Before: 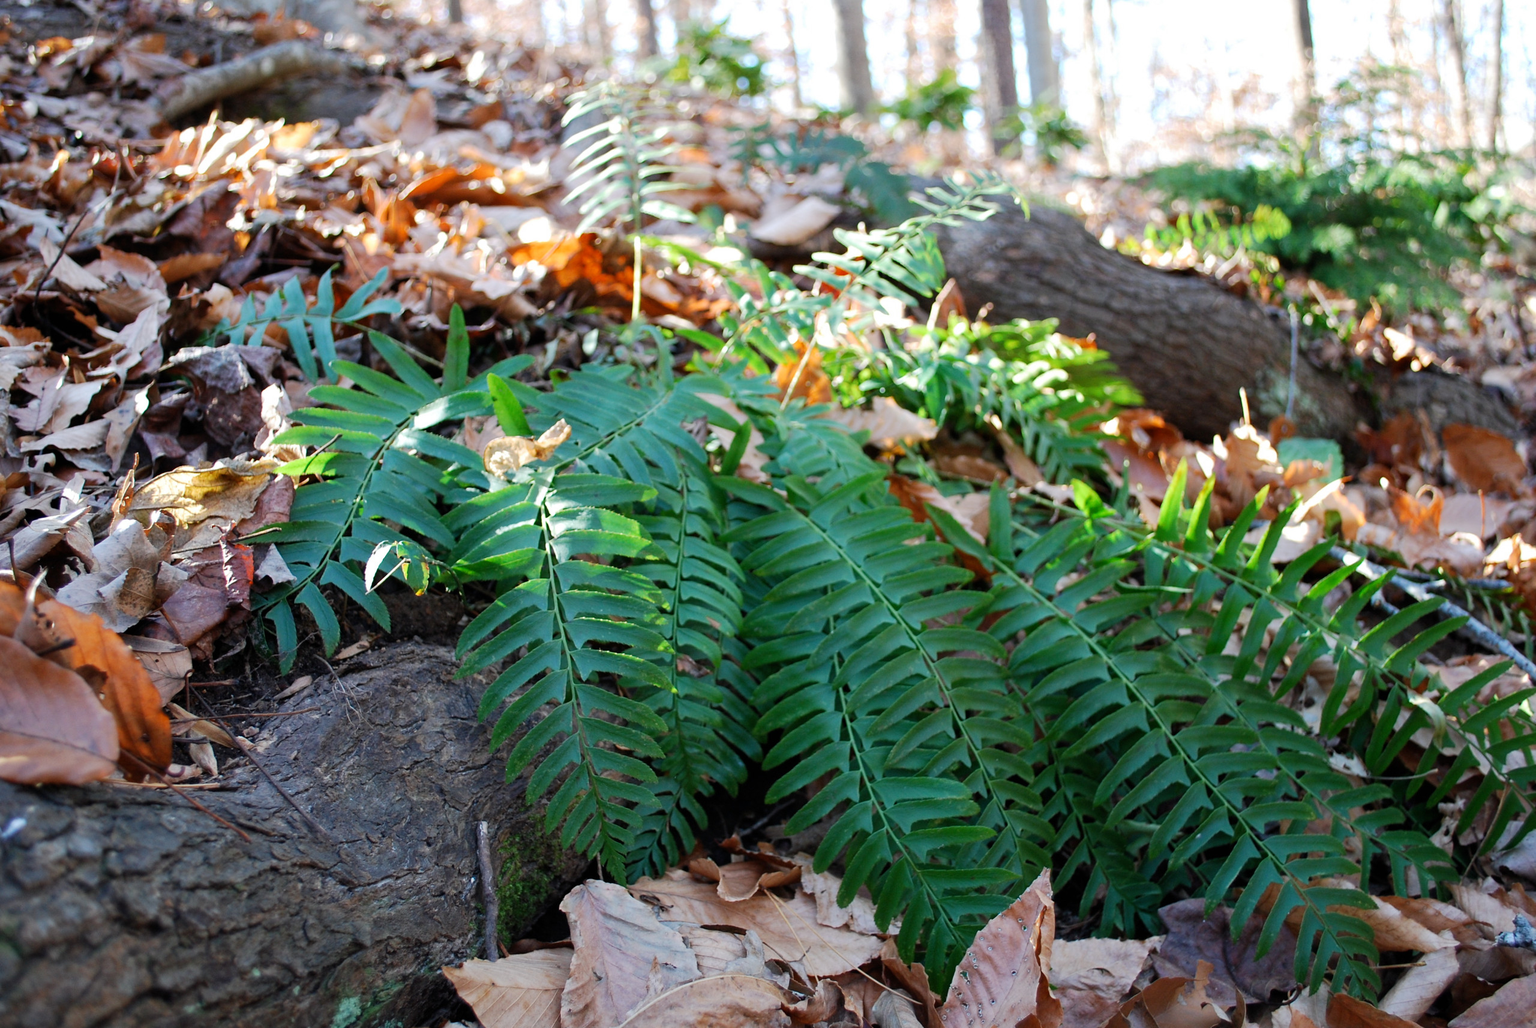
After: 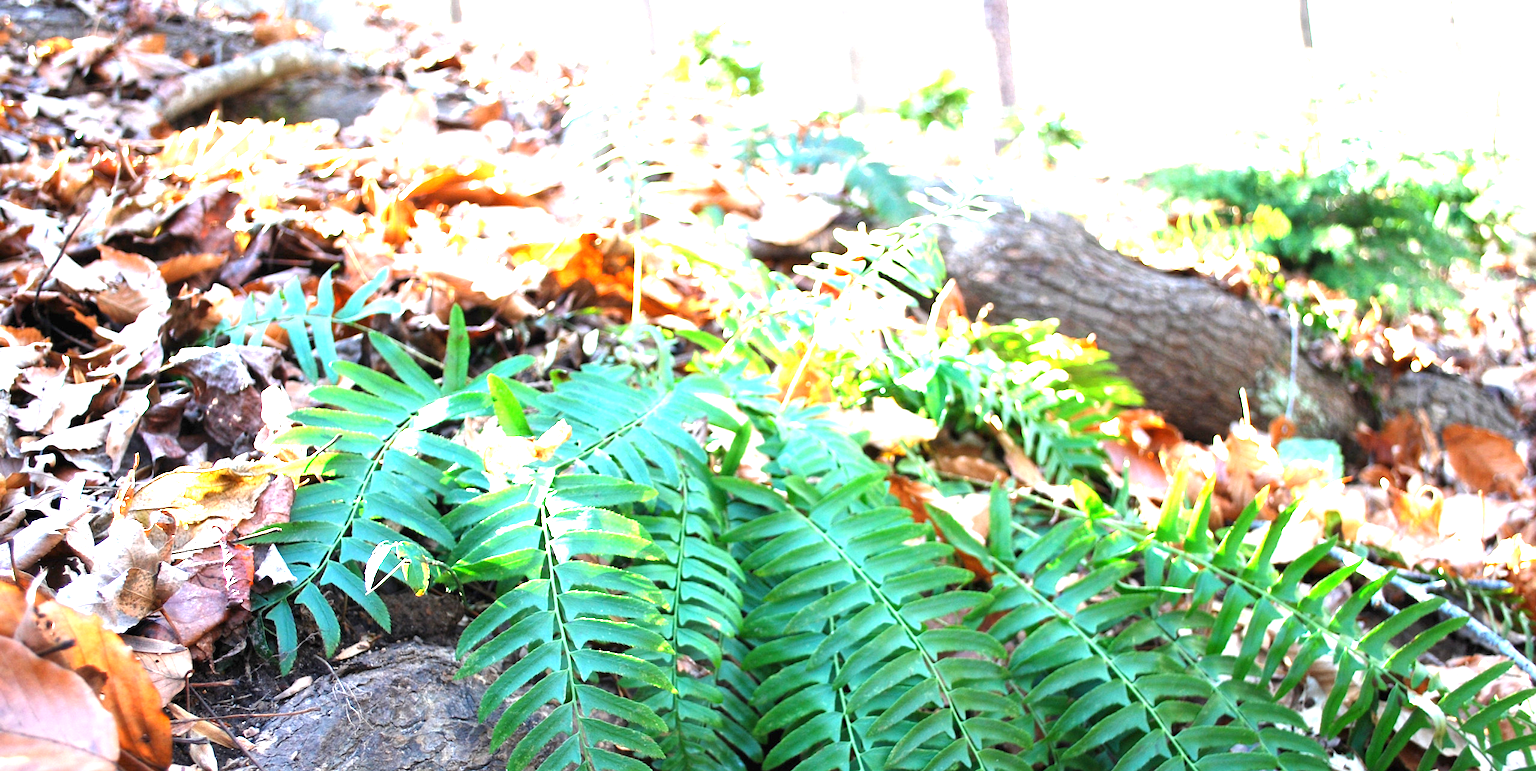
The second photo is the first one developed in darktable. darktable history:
crop: bottom 24.981%
exposure: black level correction 0, exposure 1.93 EV, compensate highlight preservation false
